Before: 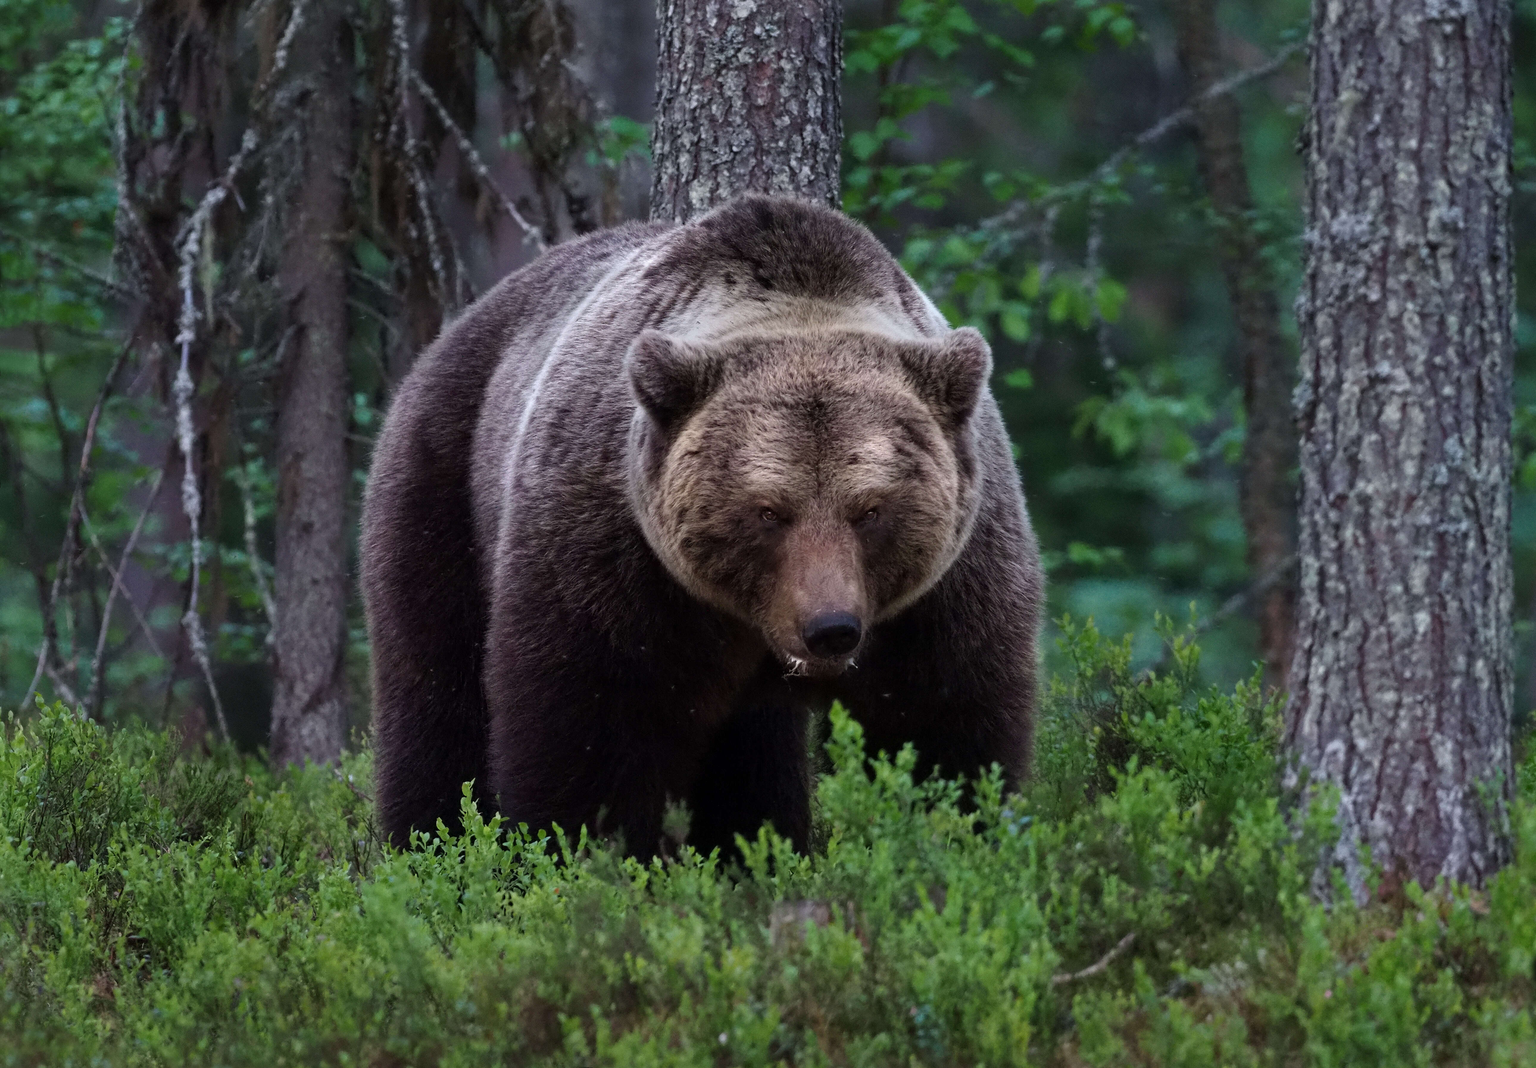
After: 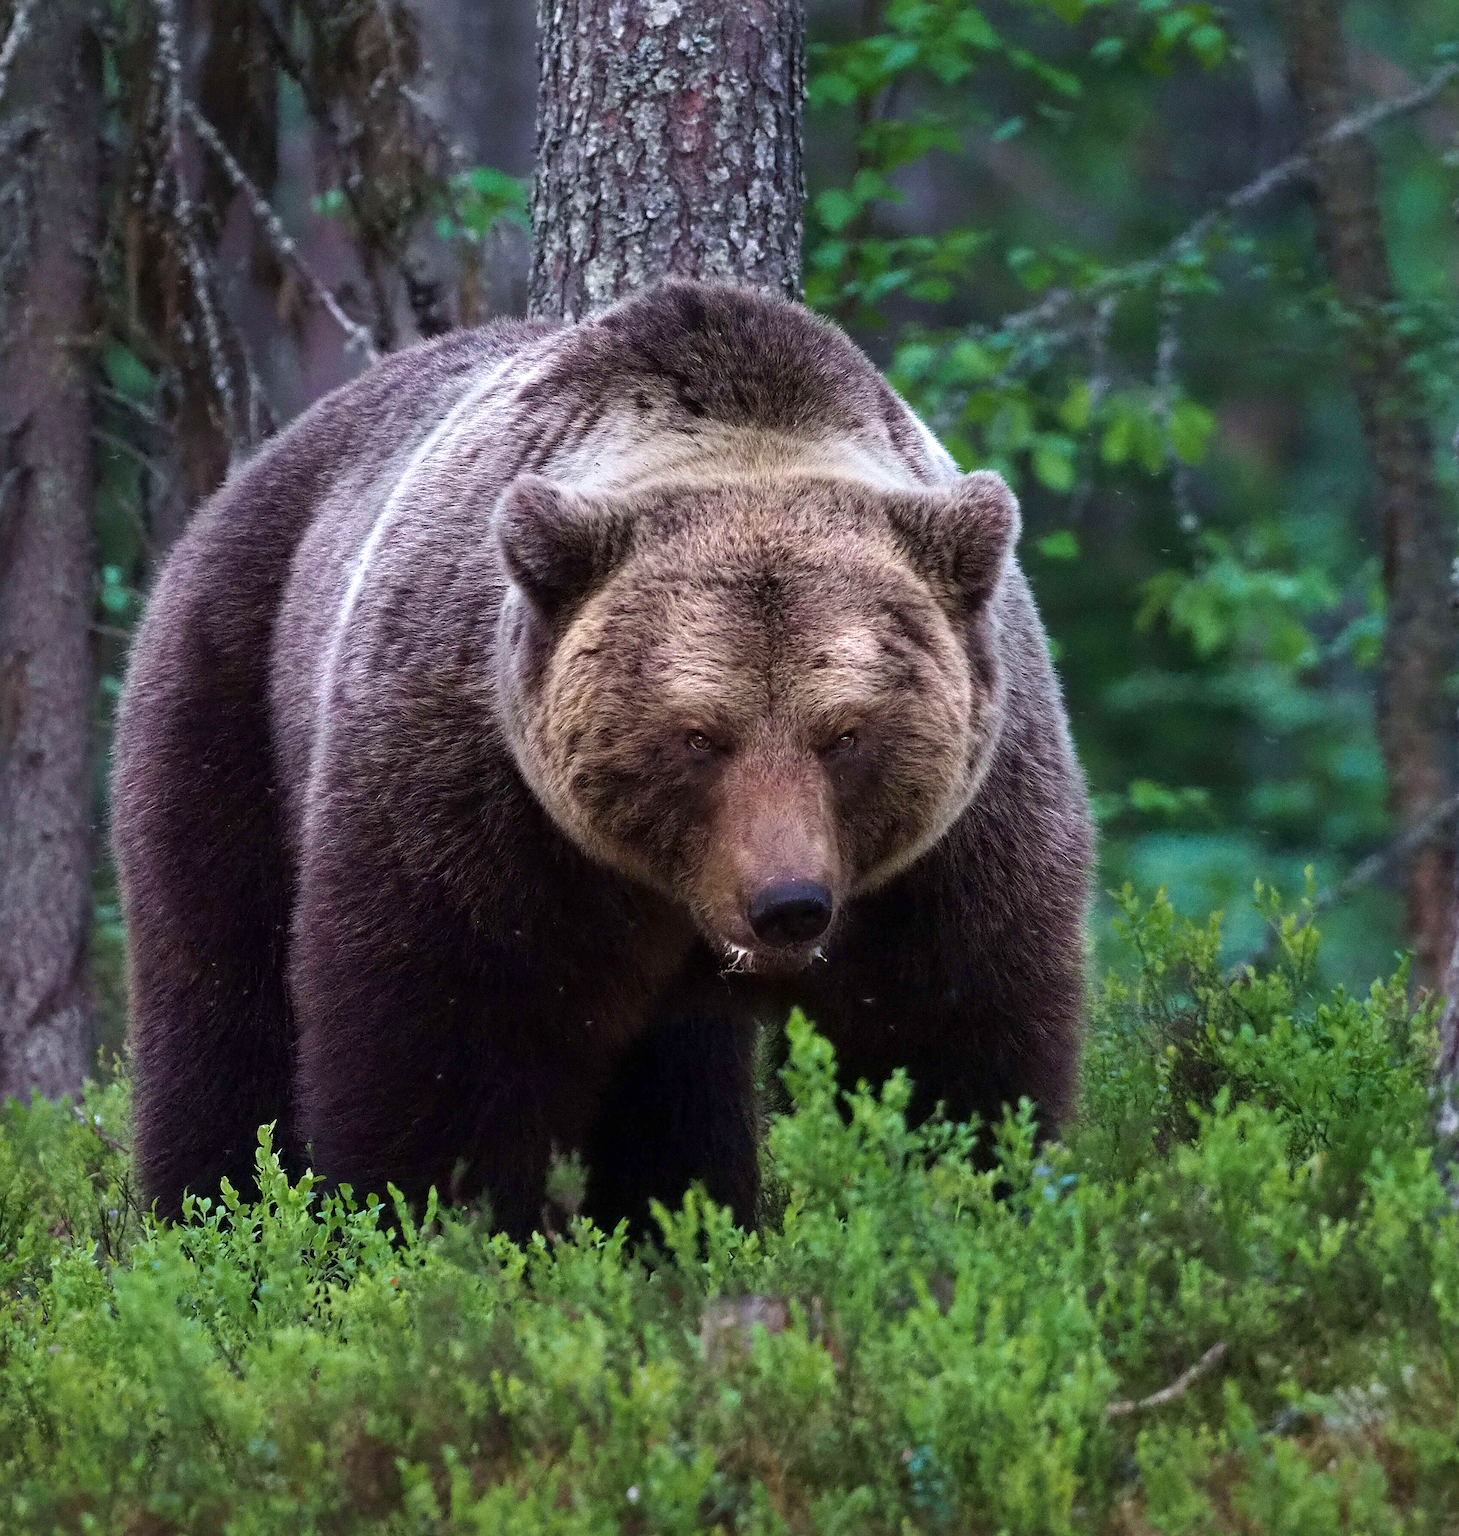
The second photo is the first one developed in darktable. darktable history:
velvia: on, module defaults
sharpen: on, module defaults
exposure: black level correction 0, exposure 0.5 EV, compensate highlight preservation false
crop and rotate: left 18.442%, right 15.508%
